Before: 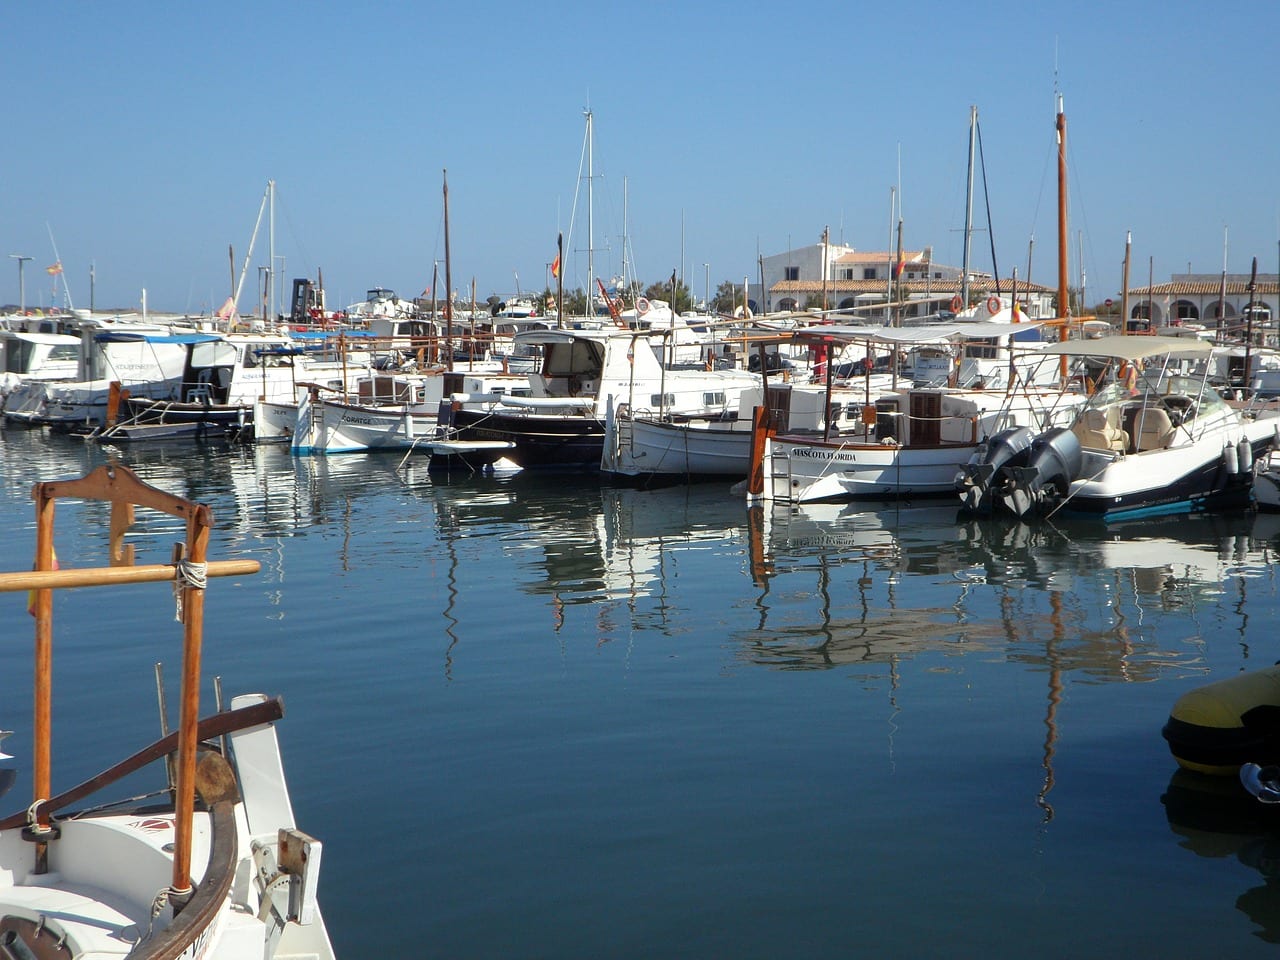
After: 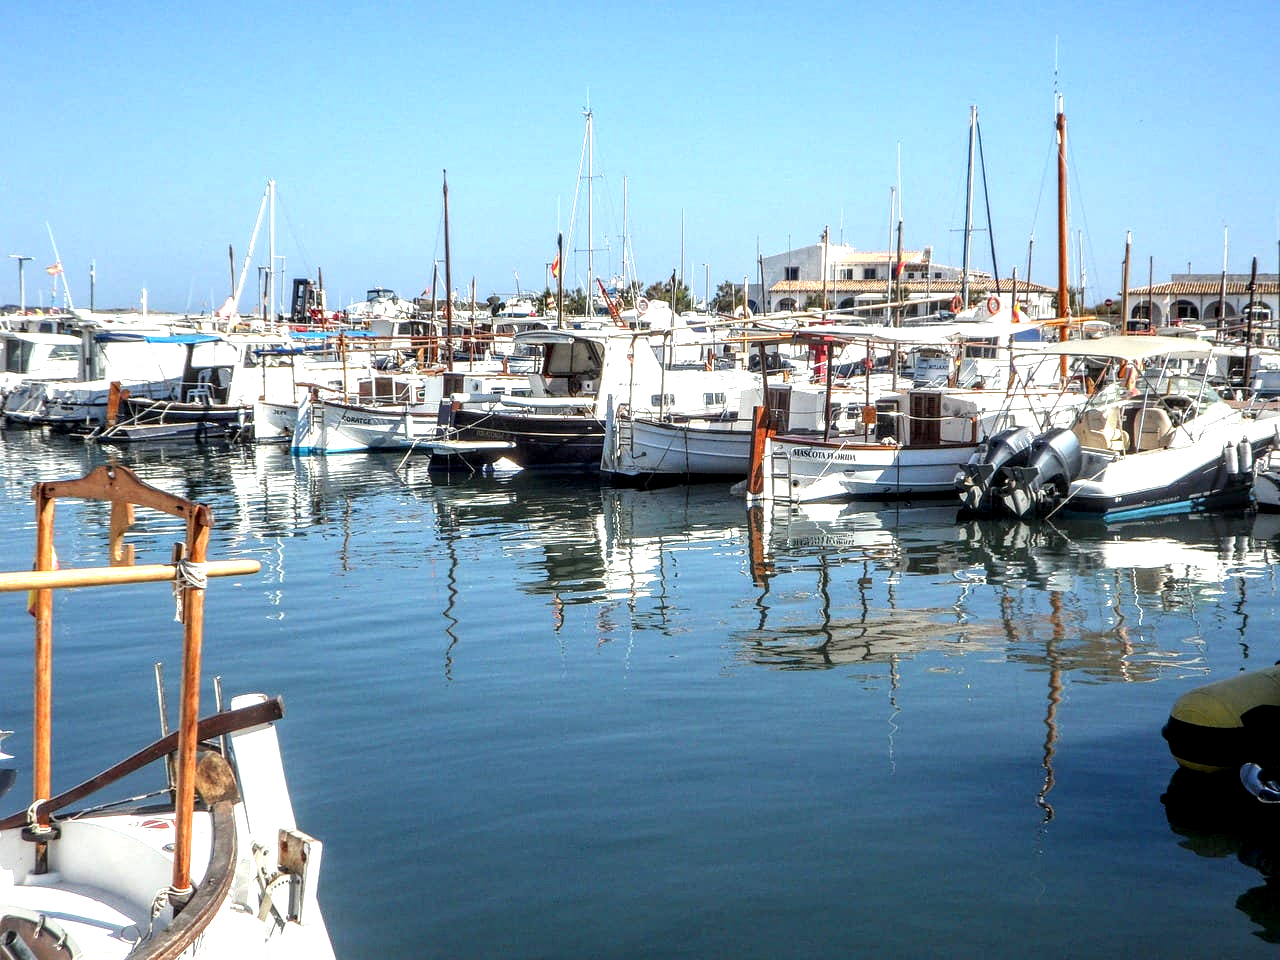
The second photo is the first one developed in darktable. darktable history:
tone equalizer: mask exposure compensation -0.486 EV
exposure: black level correction 0, exposure 0.895 EV, compensate exposure bias true, compensate highlight preservation false
local contrast: highlights 2%, shadows 7%, detail 181%
